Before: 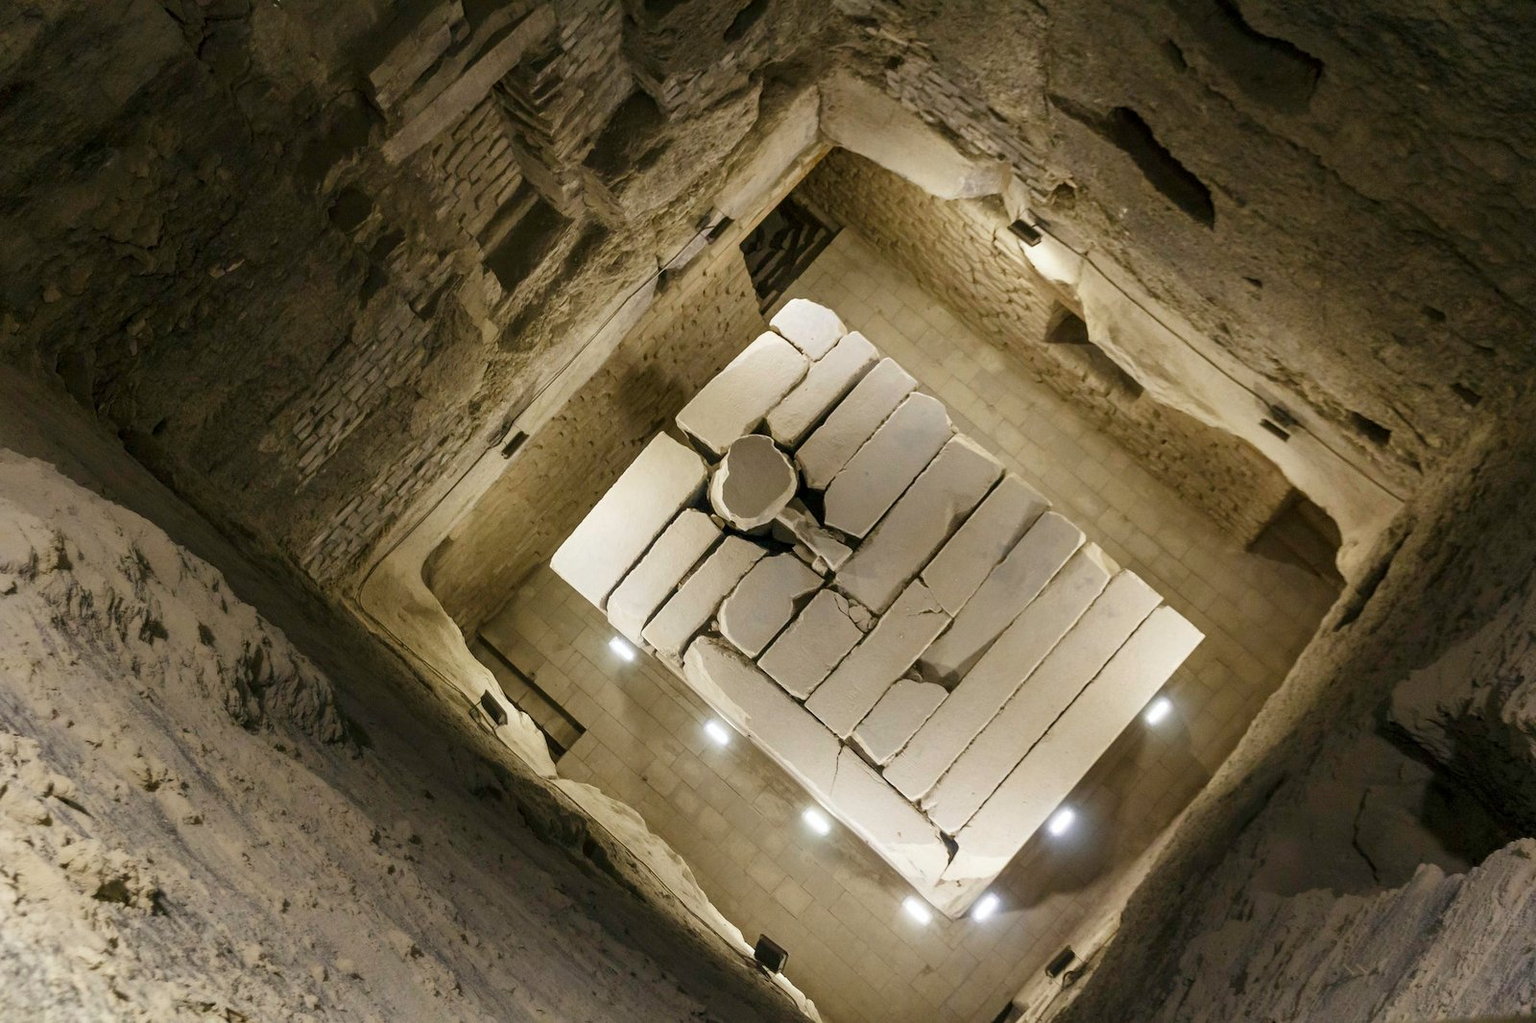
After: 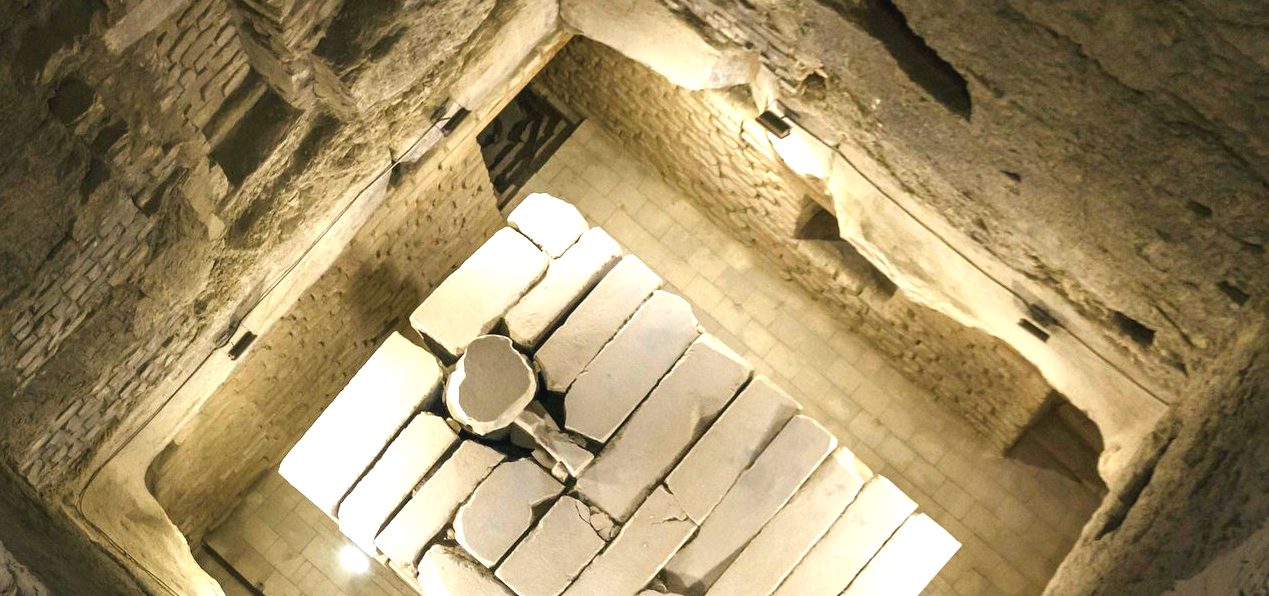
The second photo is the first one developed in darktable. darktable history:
crop: left 18.405%, top 11.085%, right 2.271%, bottom 32.965%
tone equalizer: on, module defaults
exposure: black level correction -0.002, exposure 1.108 EV, compensate exposure bias true, compensate highlight preservation false
